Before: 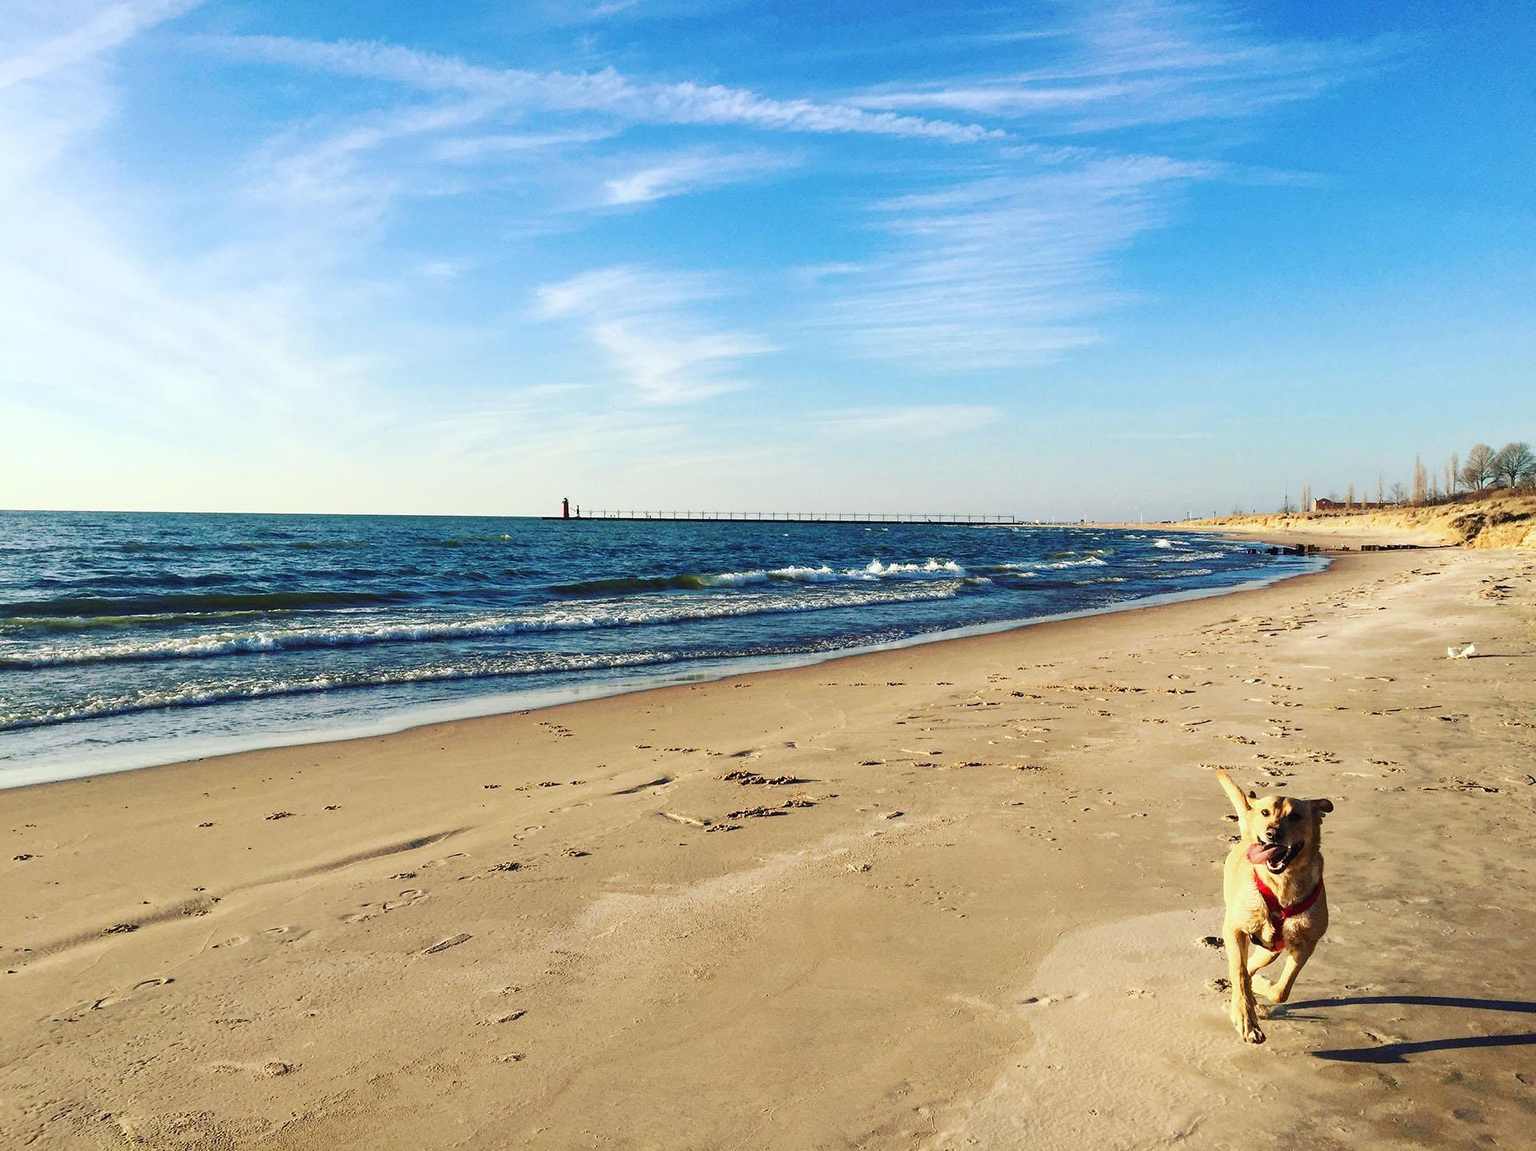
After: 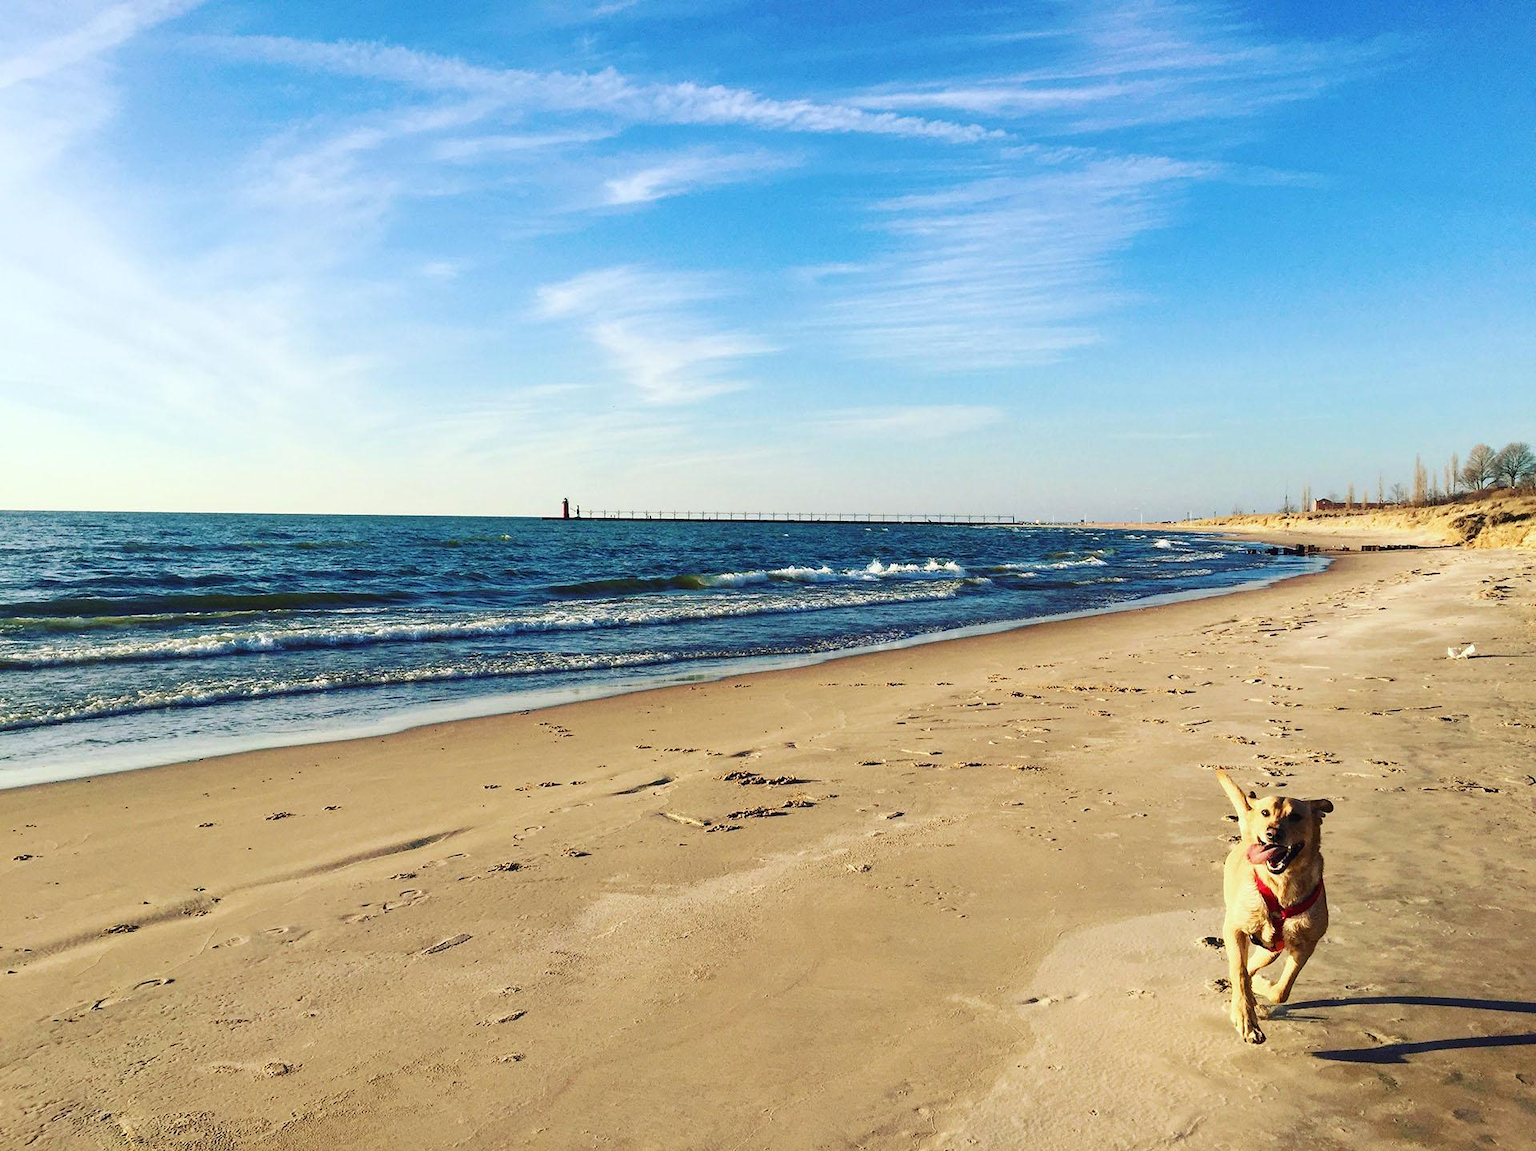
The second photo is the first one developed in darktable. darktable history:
velvia: strength 8.59%
